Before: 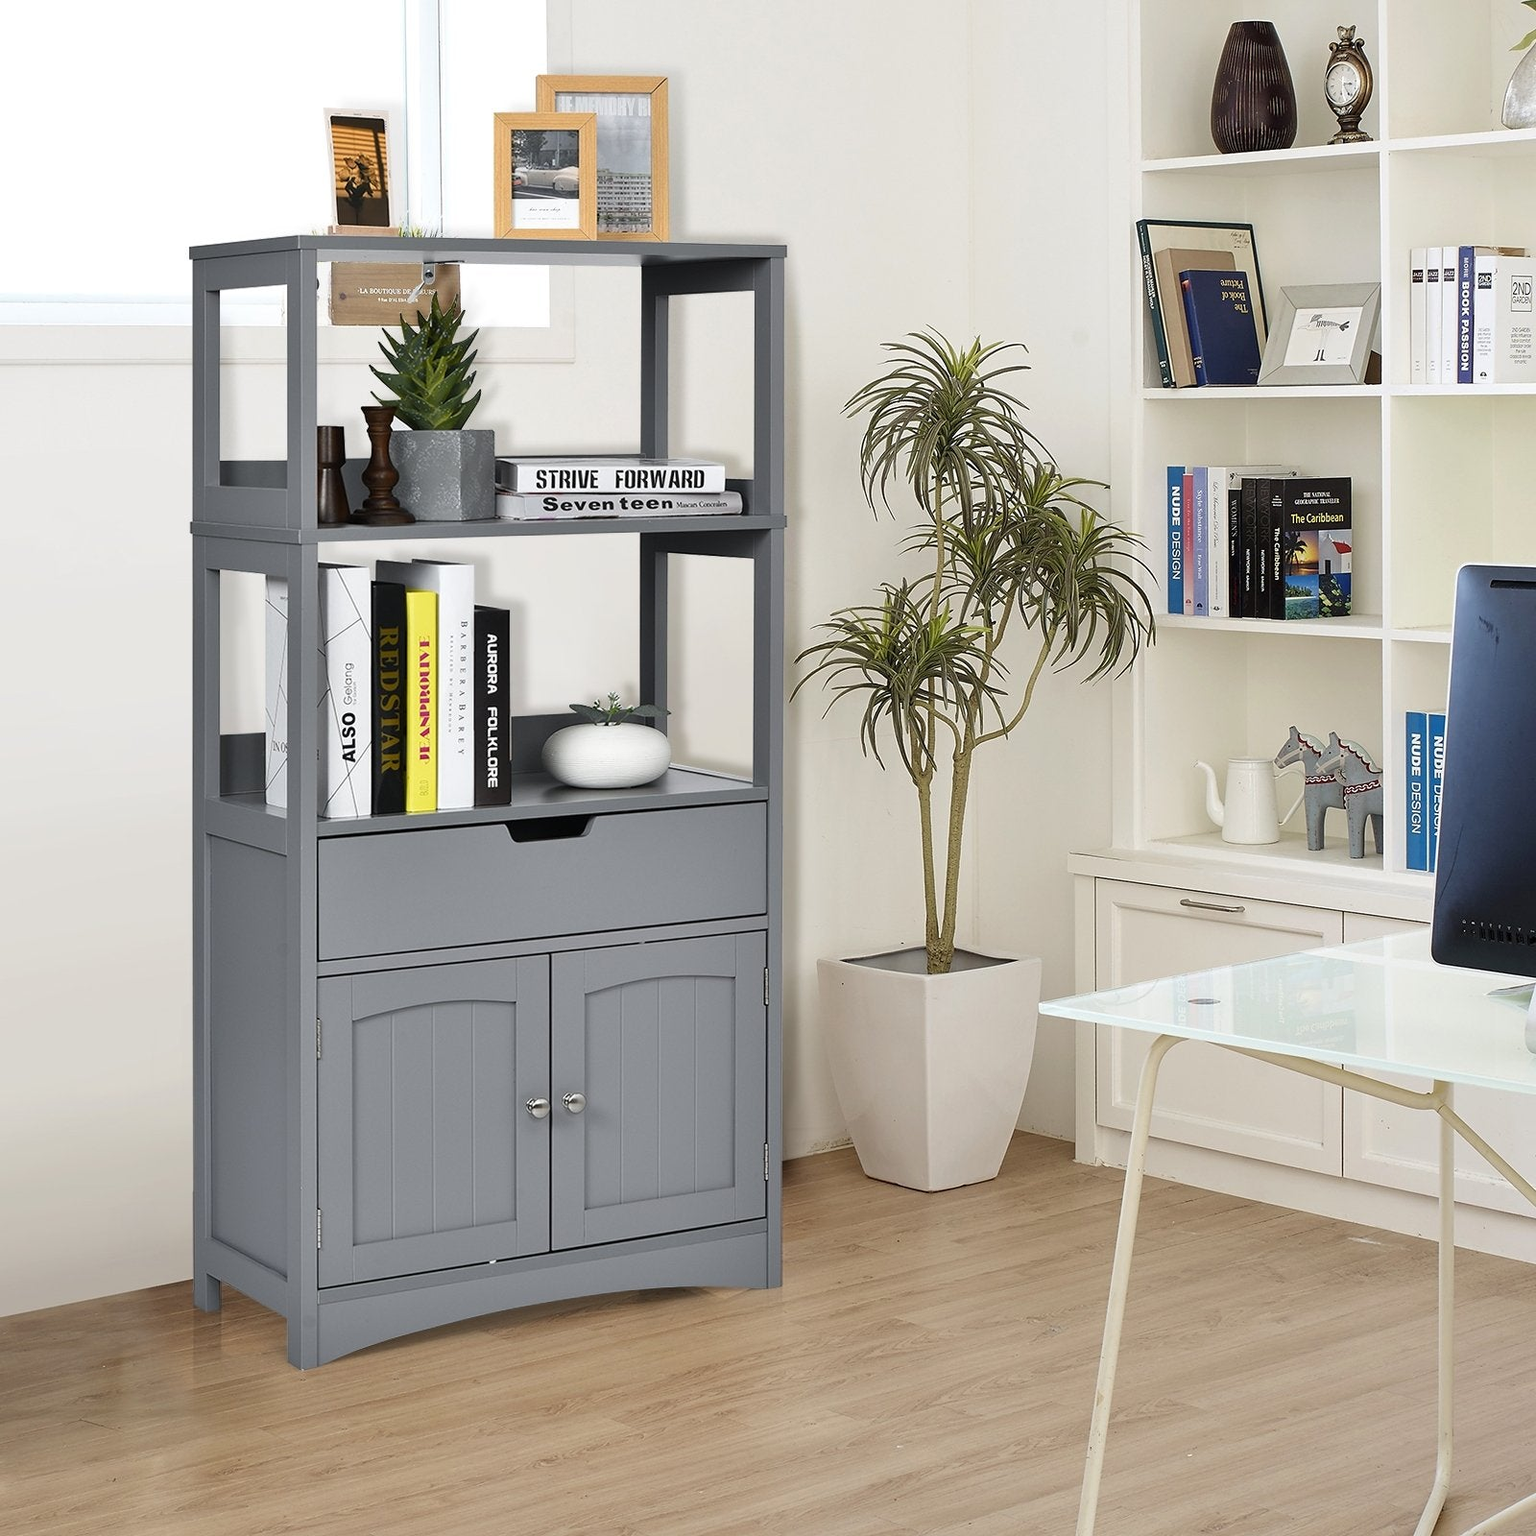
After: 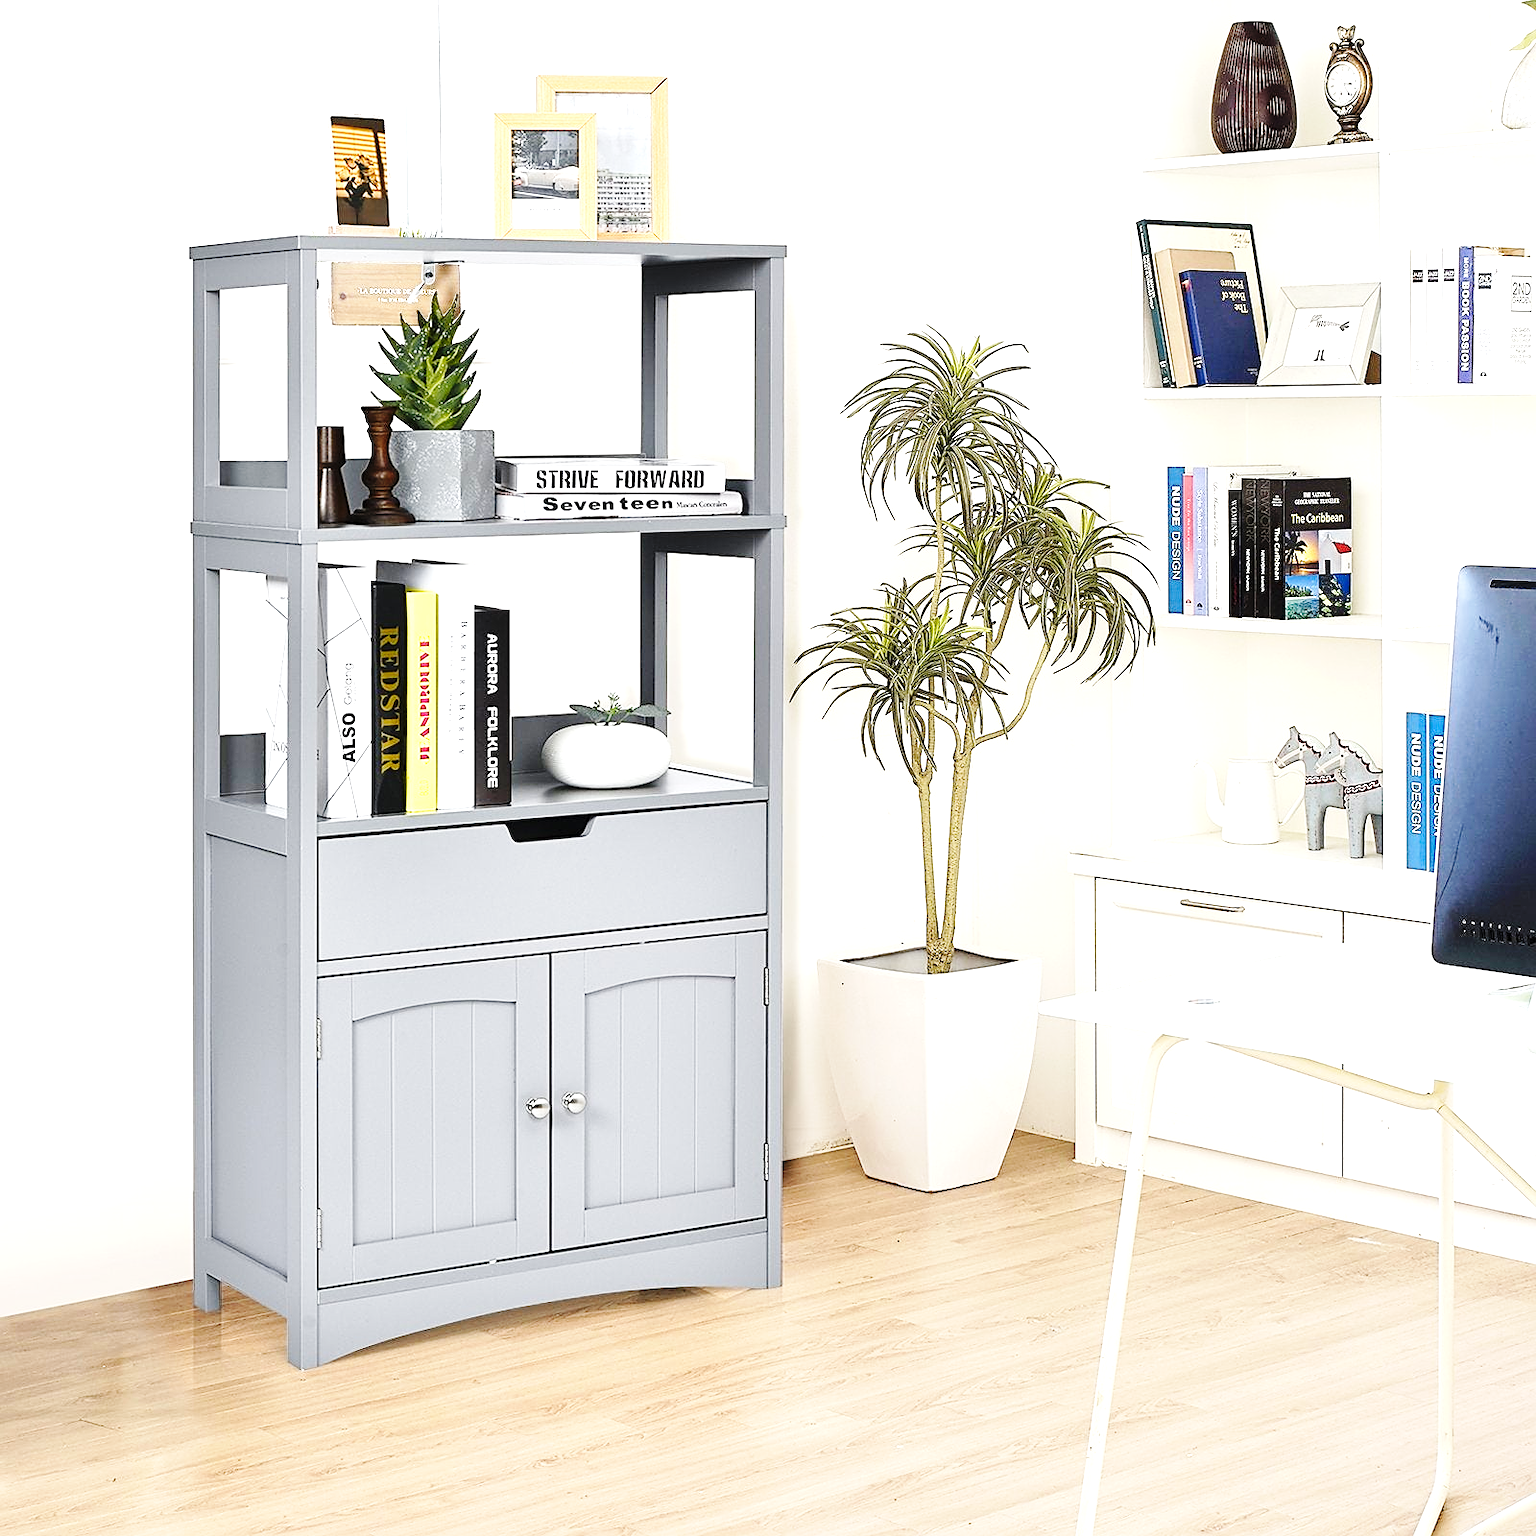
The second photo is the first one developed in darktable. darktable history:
exposure: black level correction 0, exposure 1.101 EV, compensate exposure bias true, compensate highlight preservation false
sharpen: on, module defaults
base curve: curves: ch0 [(0, 0) (0.036, 0.025) (0.121, 0.166) (0.206, 0.329) (0.605, 0.79) (1, 1)], preserve colors none
